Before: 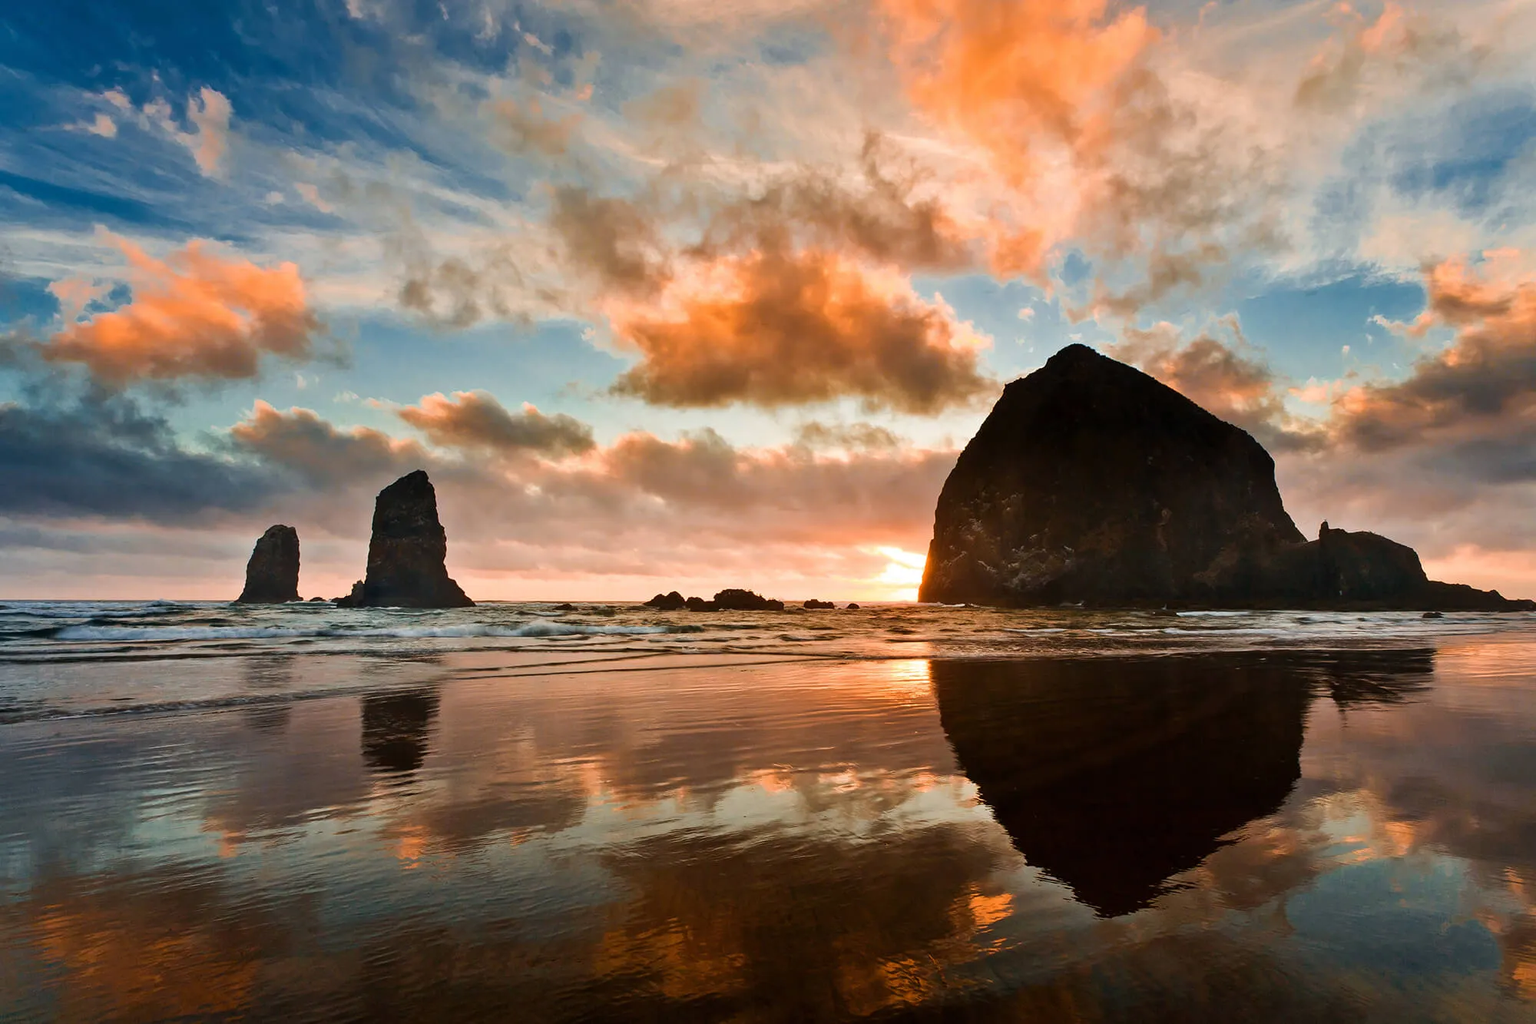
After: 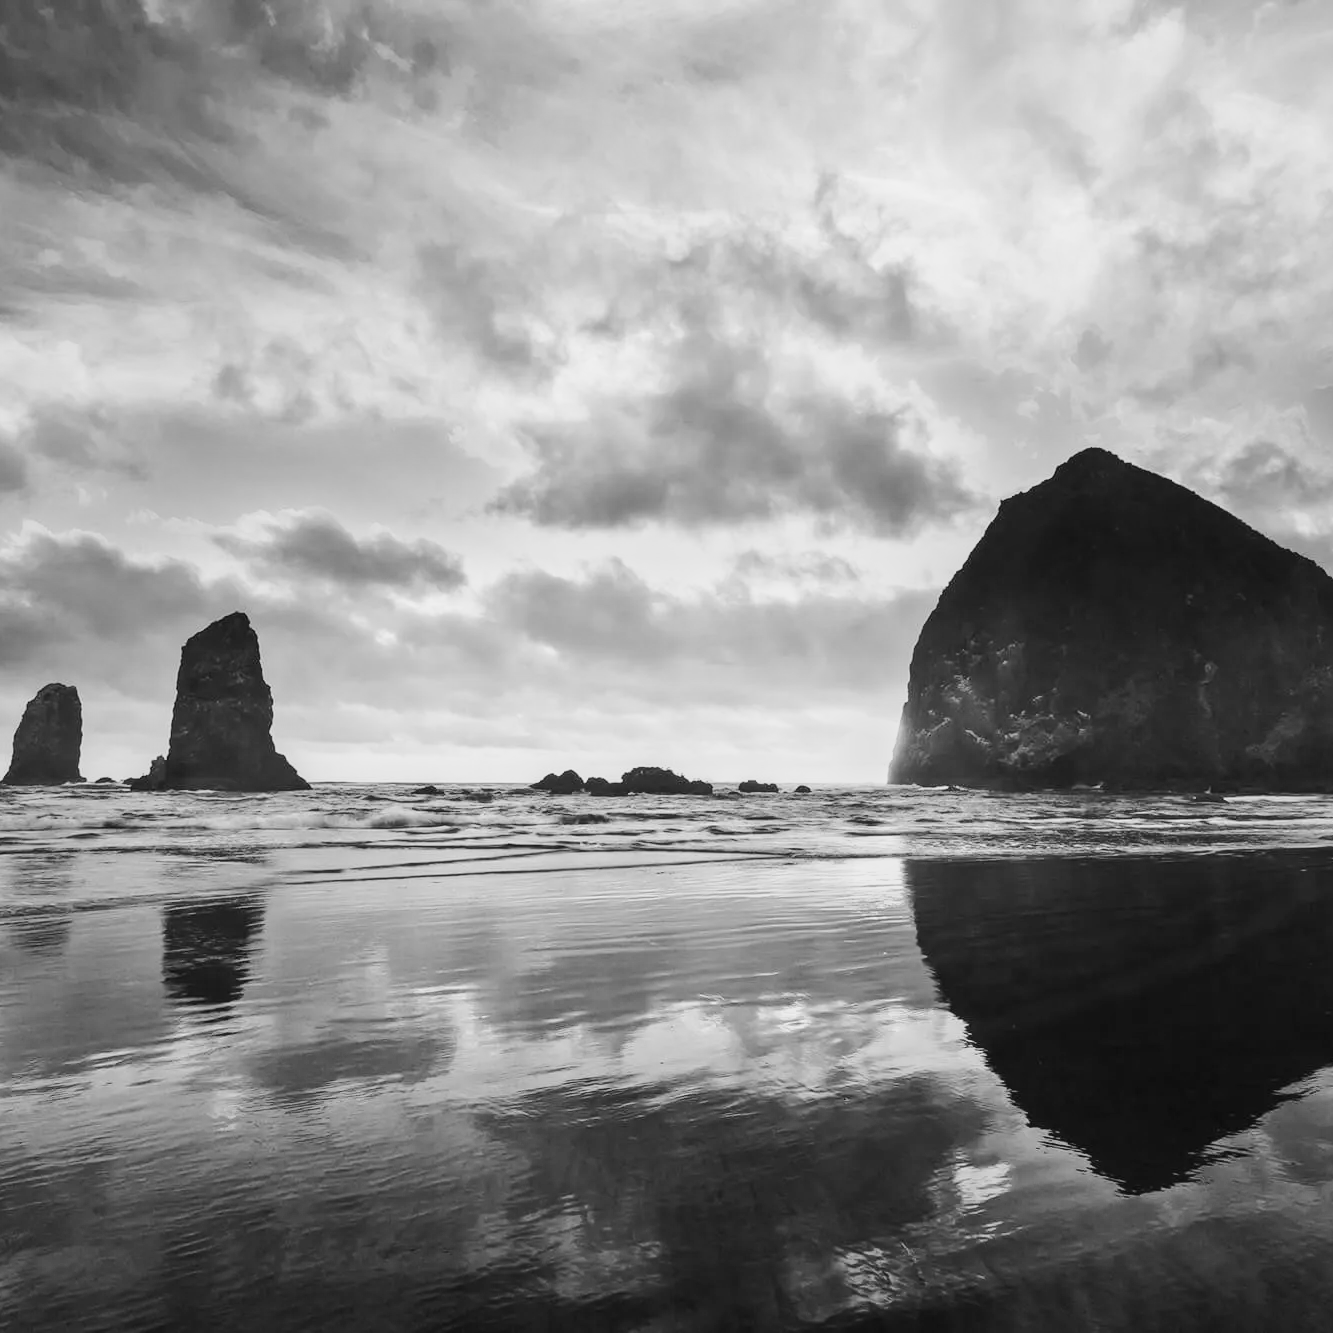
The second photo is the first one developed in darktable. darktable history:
local contrast: detail 110%
crop: left 15.419%, right 17.914%
monochrome: a 26.22, b 42.67, size 0.8
base curve: curves: ch0 [(0, 0) (0.025, 0.046) (0.112, 0.277) (0.467, 0.74) (0.814, 0.929) (1, 0.942)]
